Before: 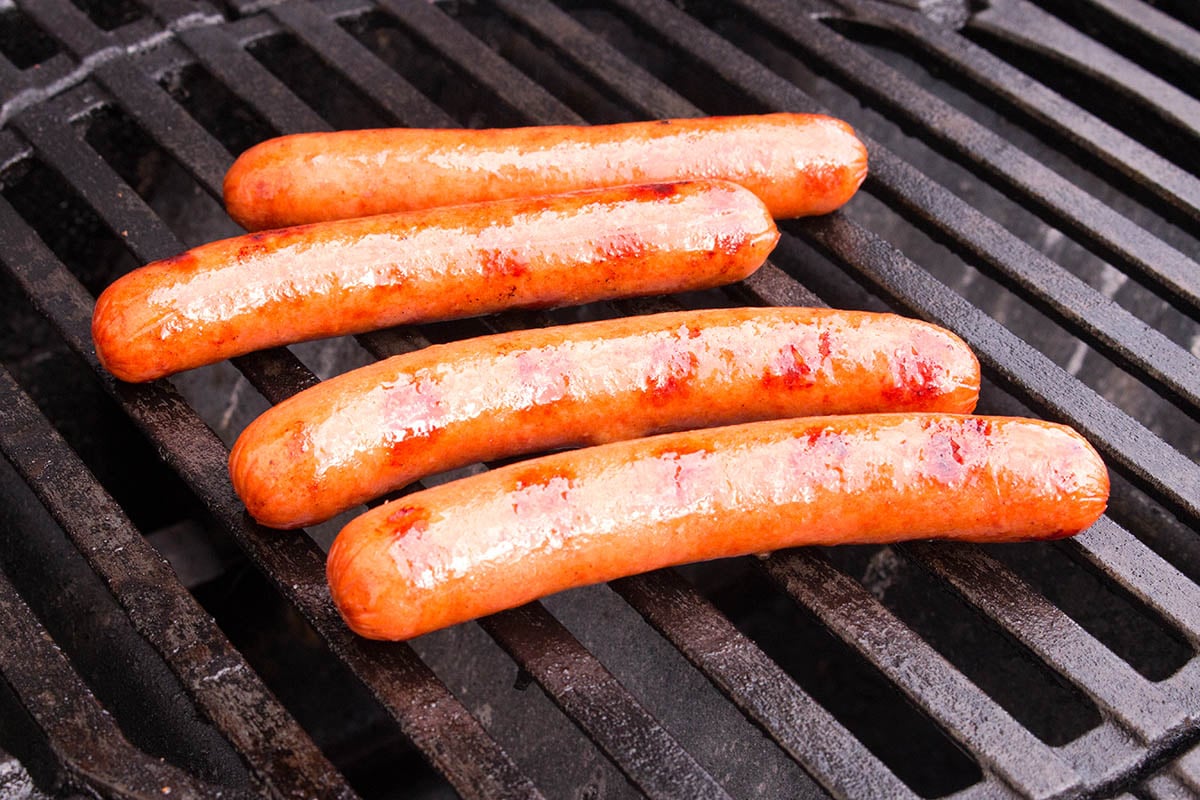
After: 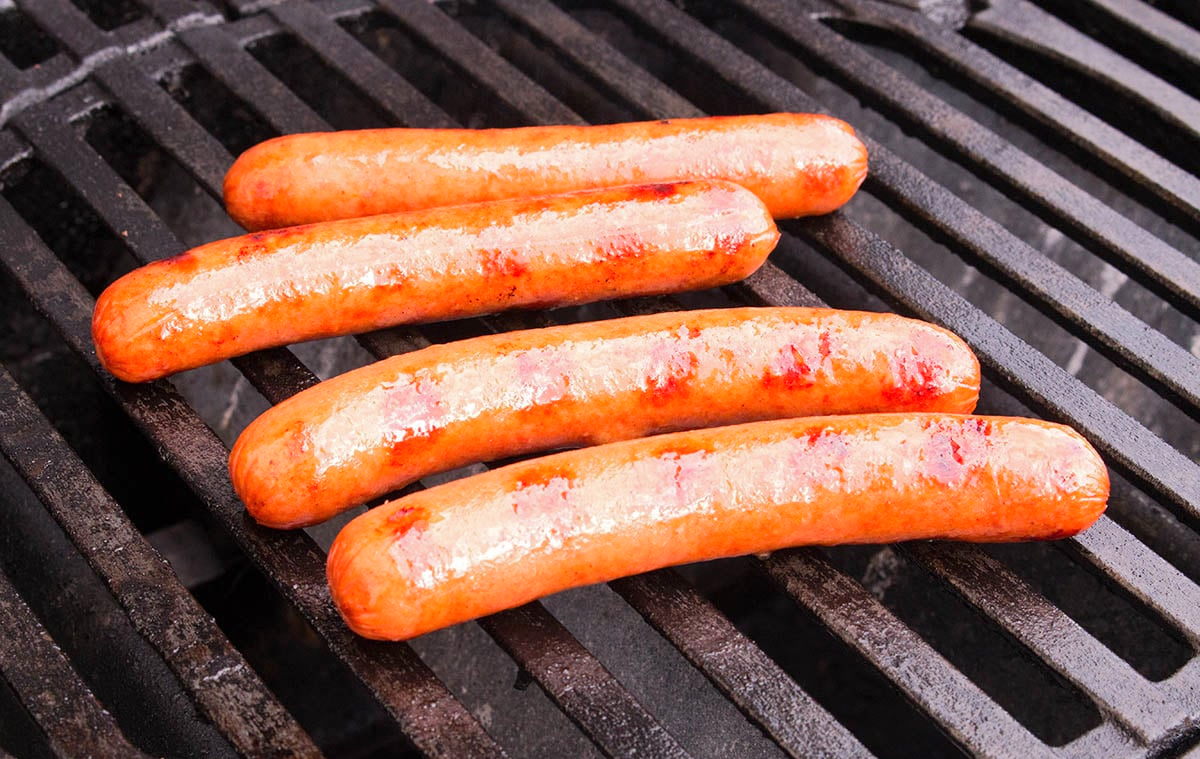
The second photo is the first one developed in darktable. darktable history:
base curve: curves: ch0 [(0, 0) (0.262, 0.32) (0.722, 0.705) (1, 1)]
crop and rotate: top 0%, bottom 5.097%
